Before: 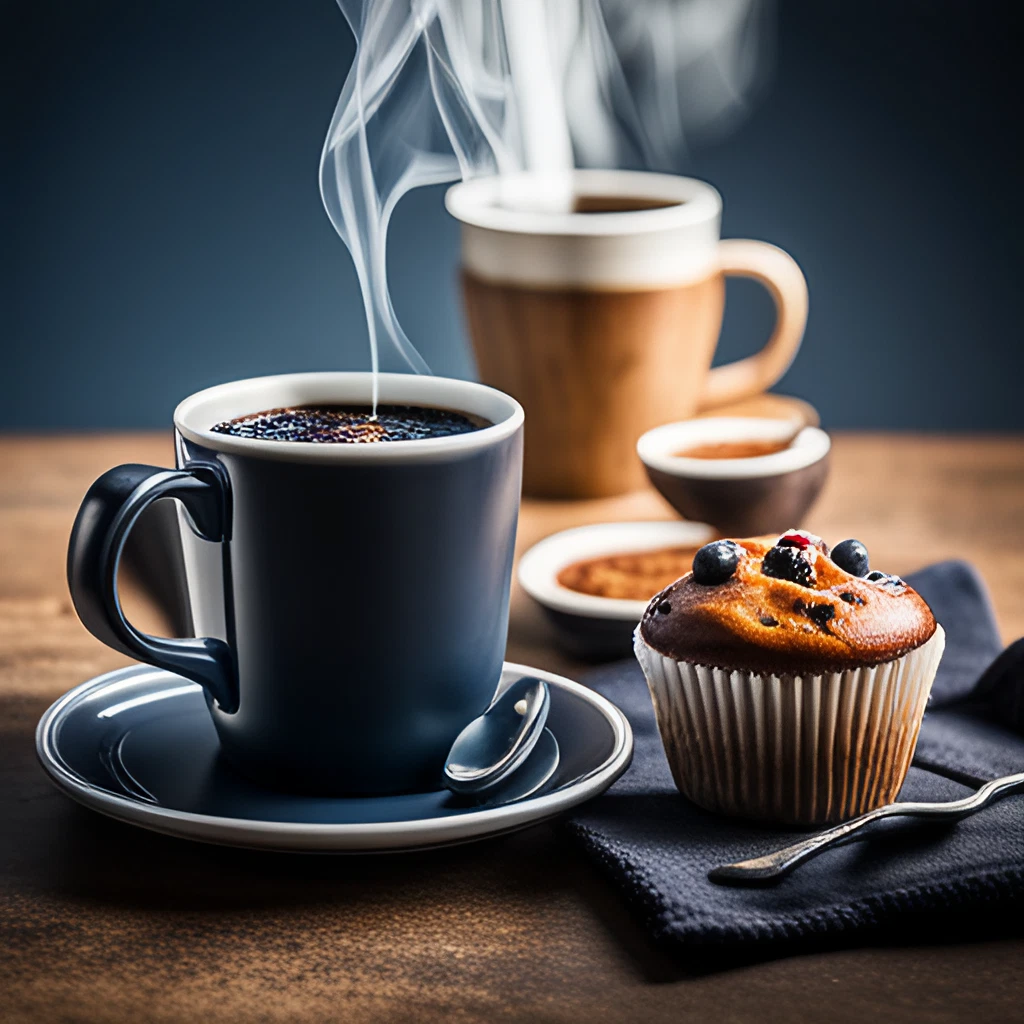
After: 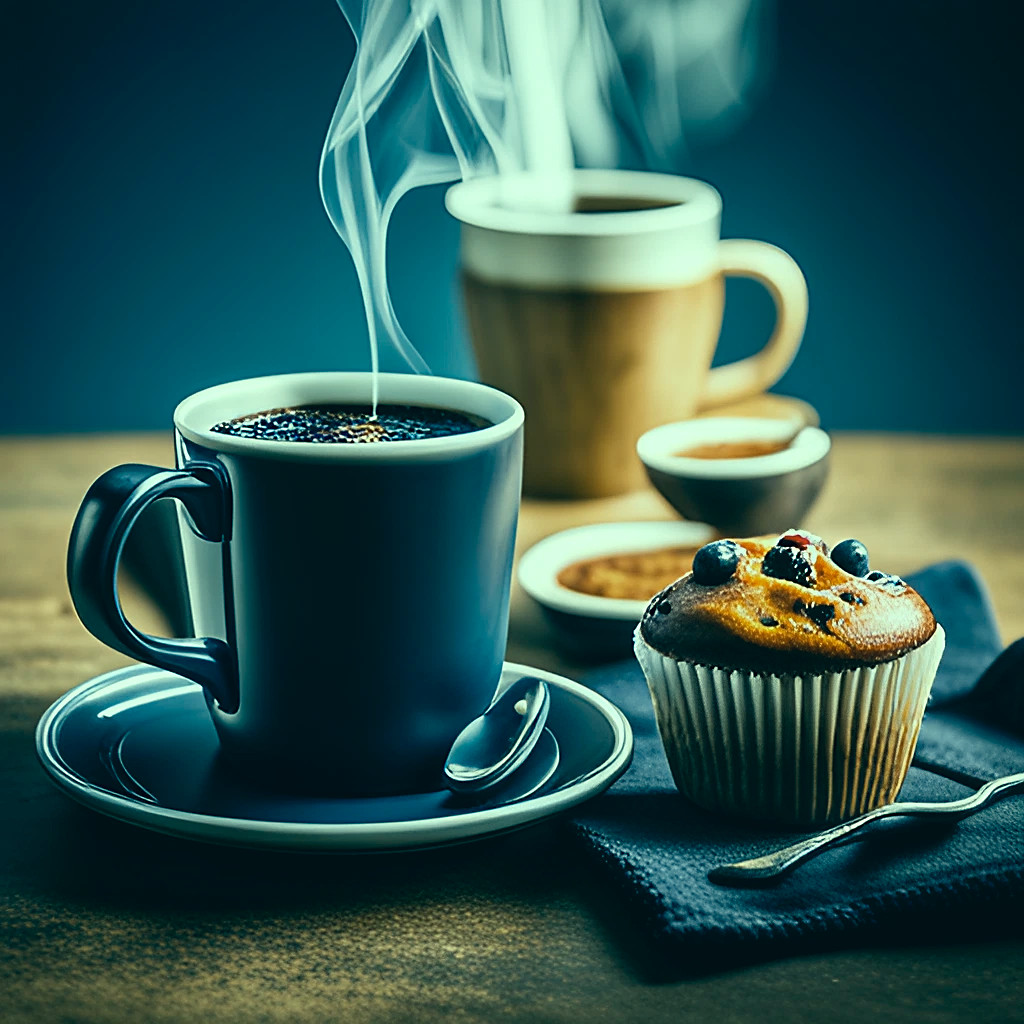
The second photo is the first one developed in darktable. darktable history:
sharpen: radius 1.864, amount 0.398, threshold 1.271
color correction: highlights a* -20.08, highlights b* 9.8, shadows a* -20.4, shadows b* -10.76
